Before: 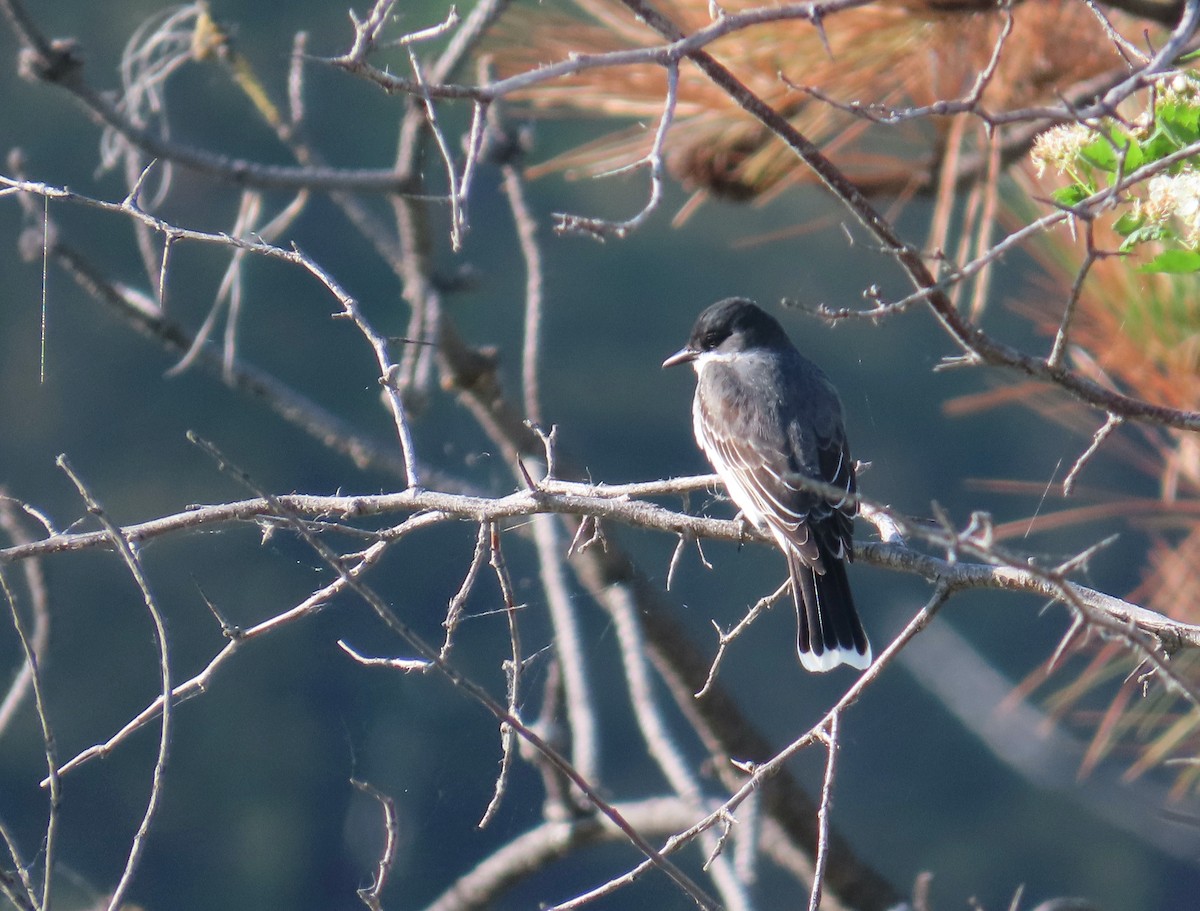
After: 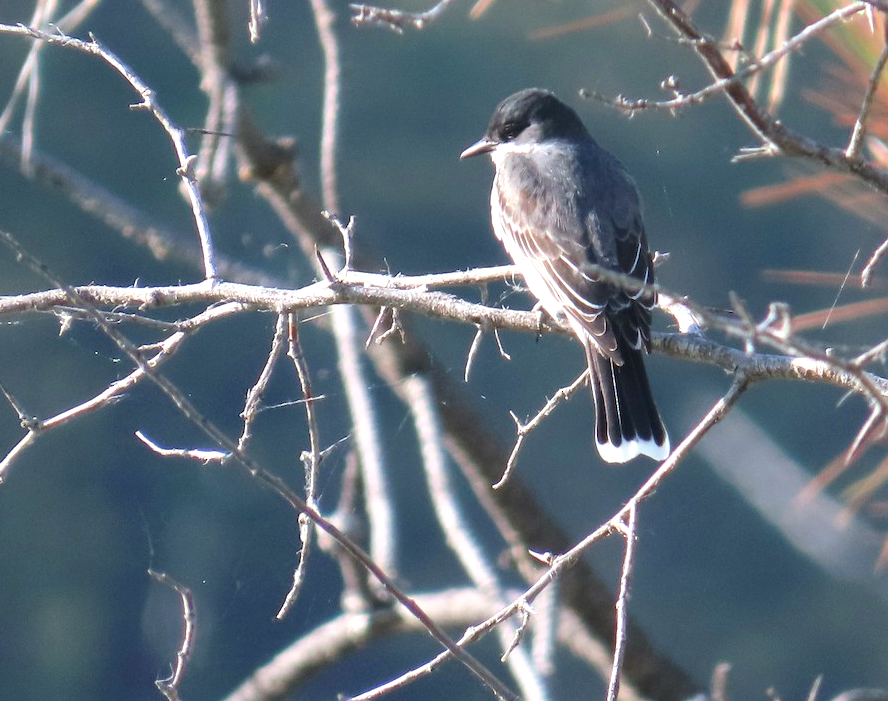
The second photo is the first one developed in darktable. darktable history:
crop: left 16.854%, top 22.967%, right 9.074%
exposure: exposure 0.569 EV, compensate highlight preservation false
